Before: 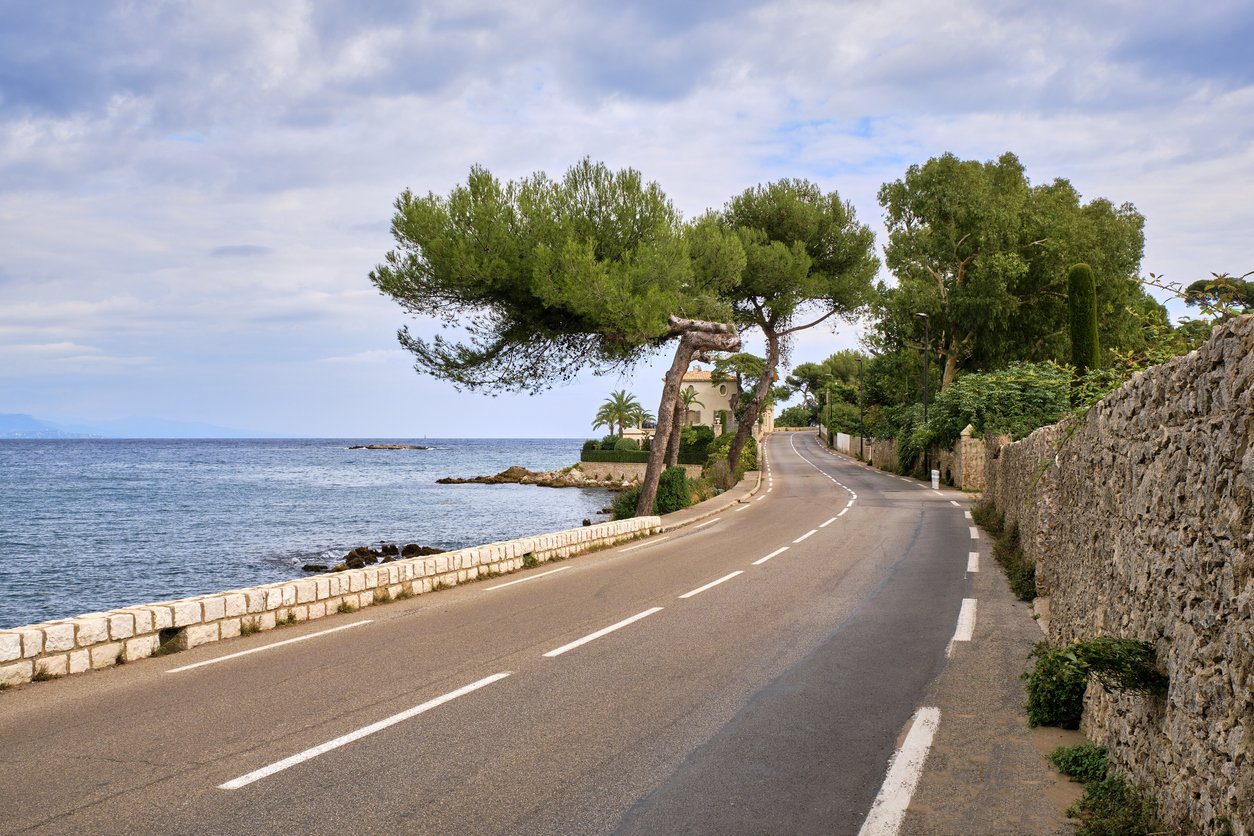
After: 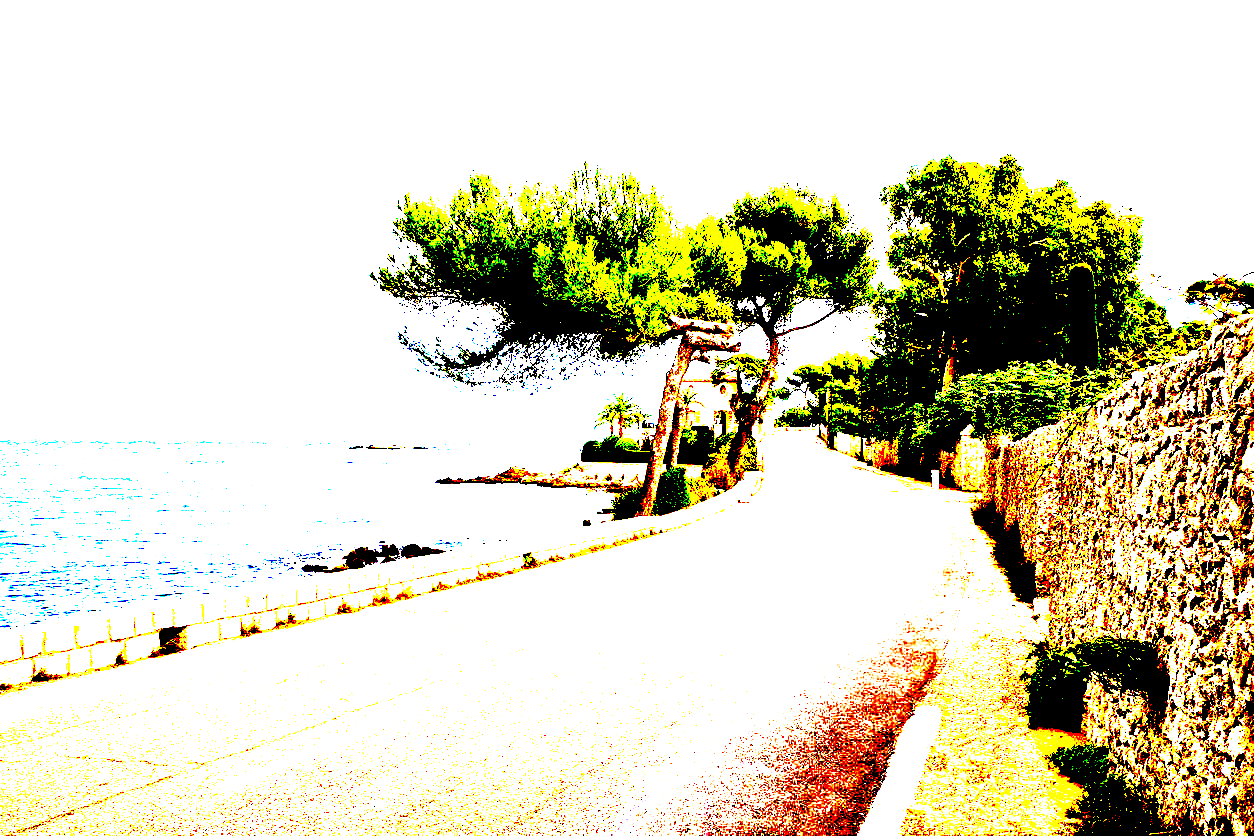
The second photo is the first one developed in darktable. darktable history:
tone equalizer: -8 EV -0.788 EV, -7 EV -0.731 EV, -6 EV -0.583 EV, -5 EV -0.417 EV, -3 EV 0.389 EV, -2 EV 0.6 EV, -1 EV 0.696 EV, +0 EV 0.77 EV, edges refinement/feathering 500, mask exposure compensation -1.57 EV, preserve details guided filter
exposure: black level correction 0.099, exposure 3.068 EV, compensate highlight preservation false
